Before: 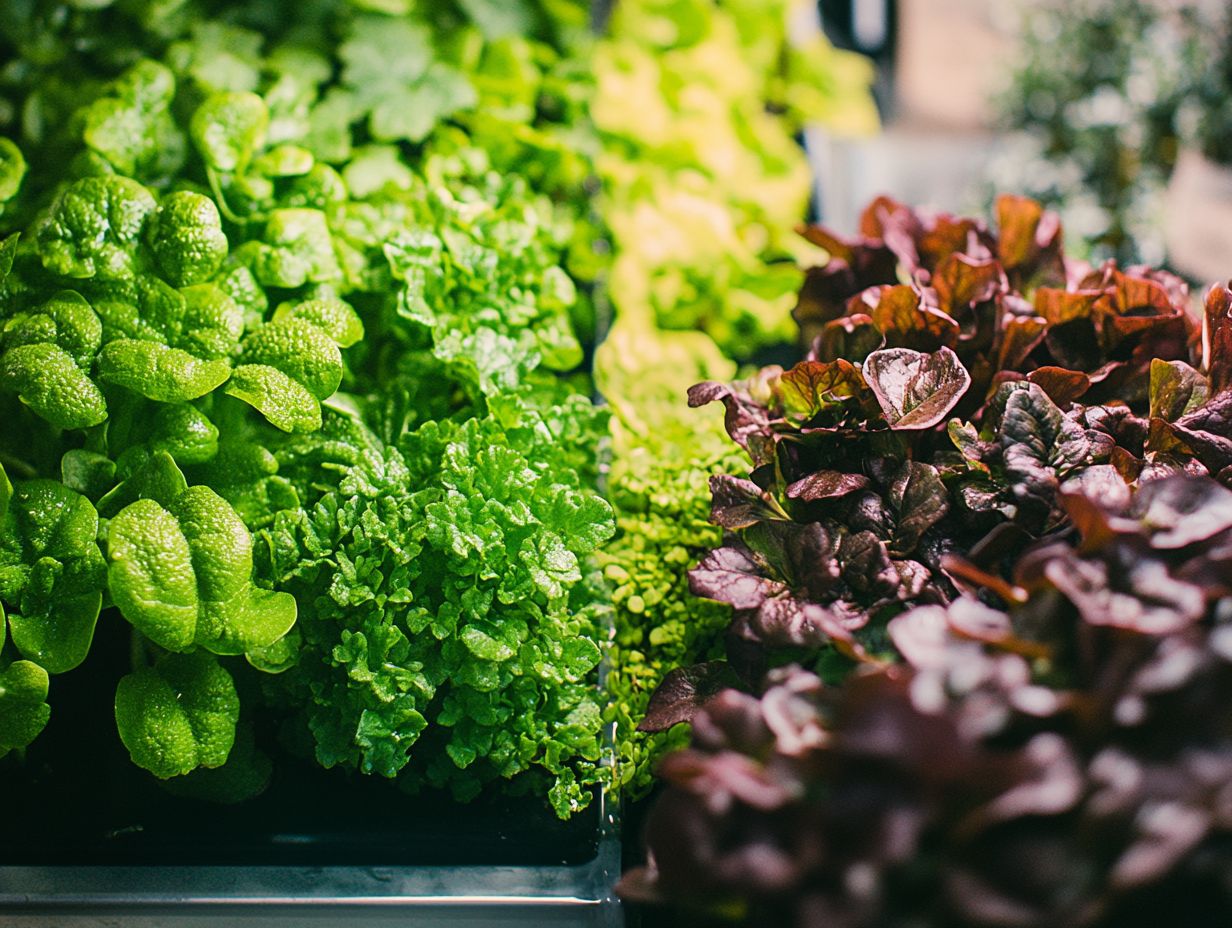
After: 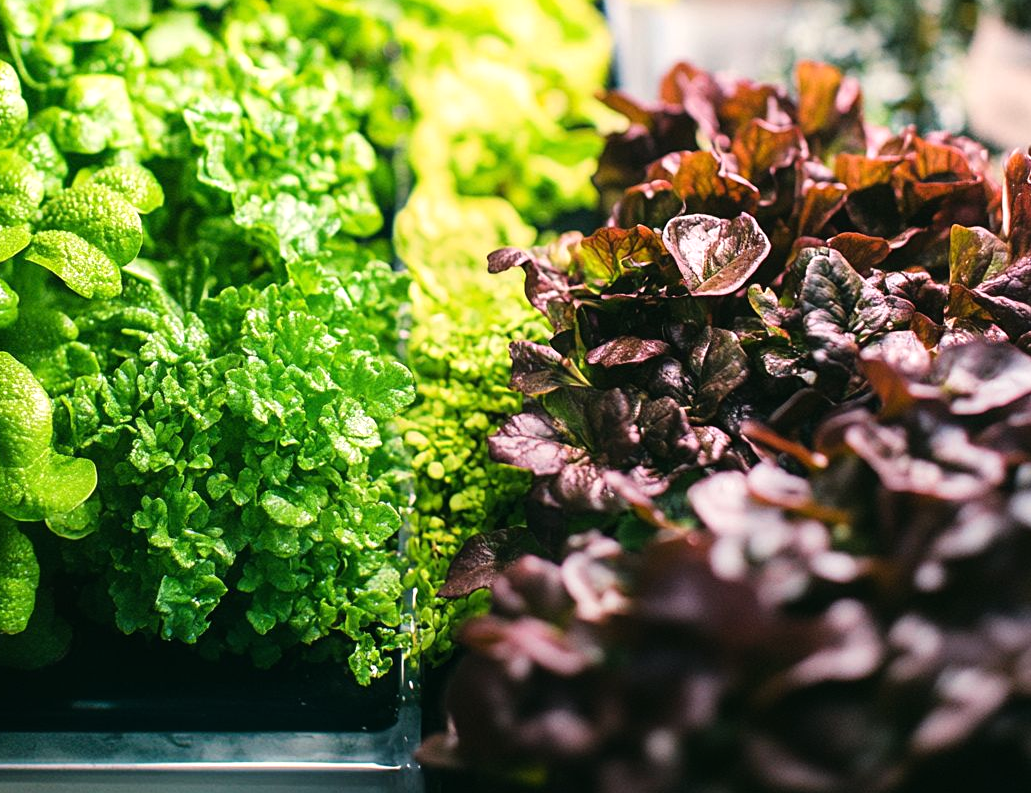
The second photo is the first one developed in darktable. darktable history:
tone equalizer: -8 EV -0.449 EV, -7 EV -0.415 EV, -6 EV -0.321 EV, -5 EV -0.218 EV, -3 EV 0.247 EV, -2 EV 0.354 EV, -1 EV 0.402 EV, +0 EV 0.427 EV
crop: left 16.301%, top 14.484%
